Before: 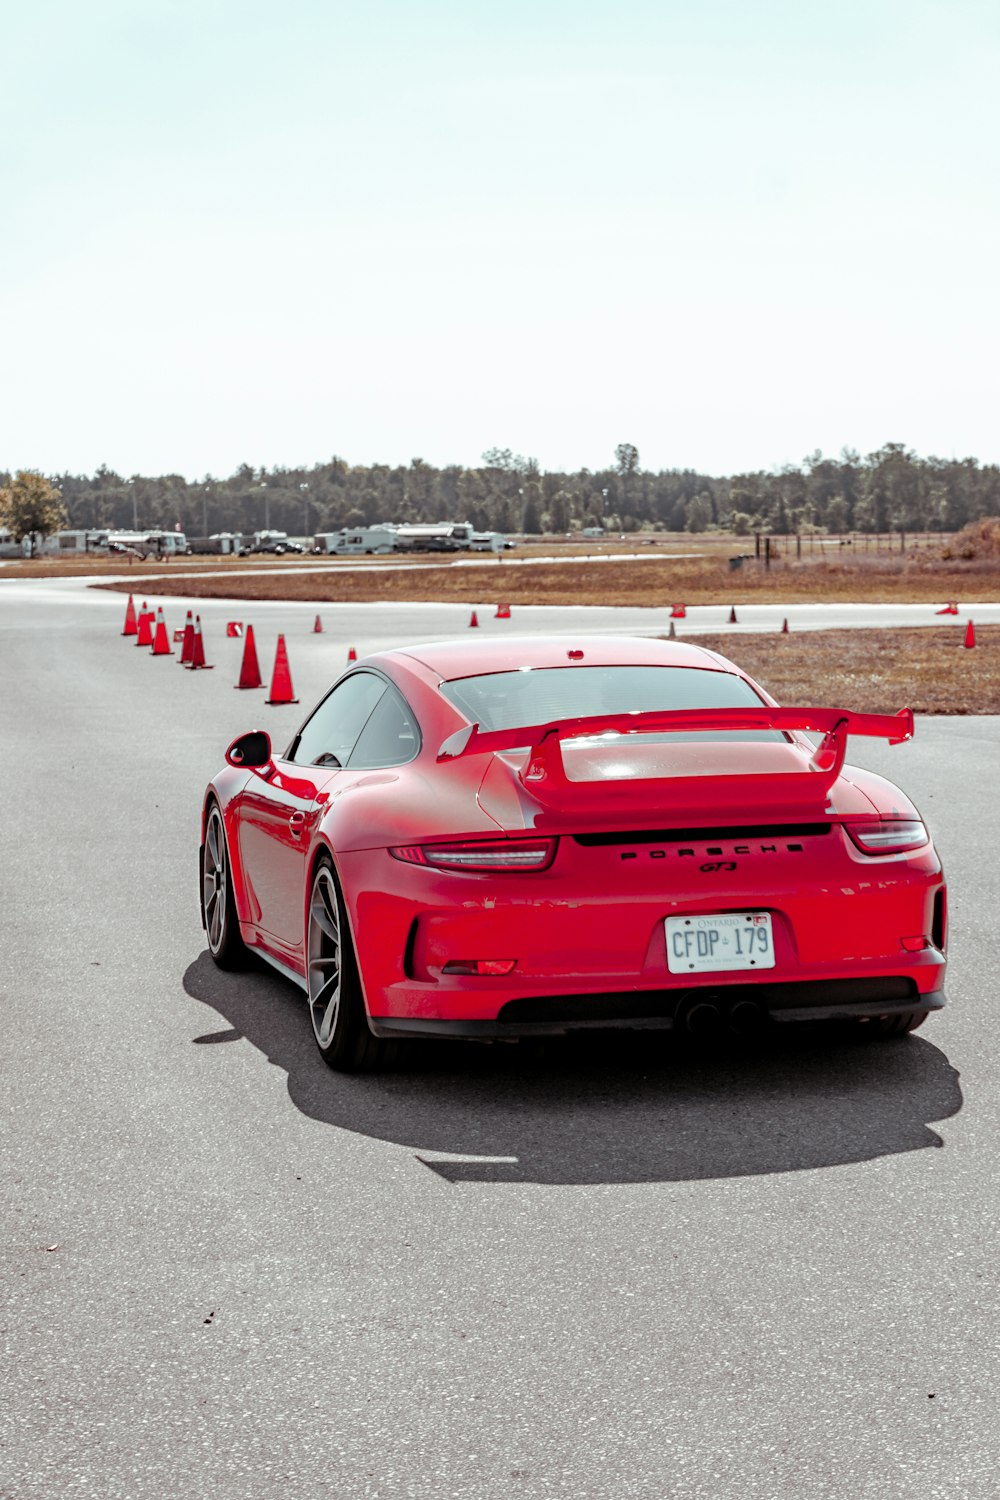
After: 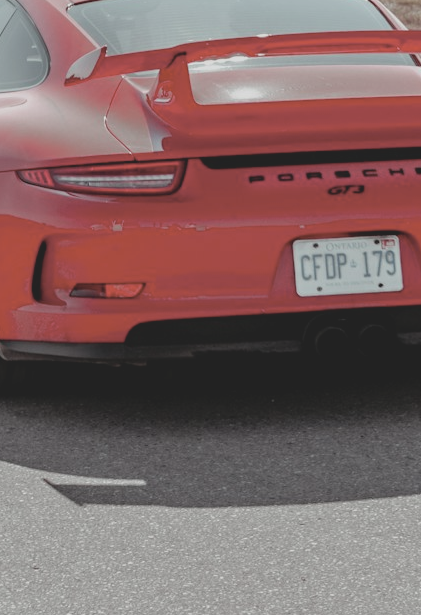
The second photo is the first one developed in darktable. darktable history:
crop: left 37.221%, top 45.169%, right 20.63%, bottom 13.777%
contrast brightness saturation: contrast -0.26, saturation -0.43
